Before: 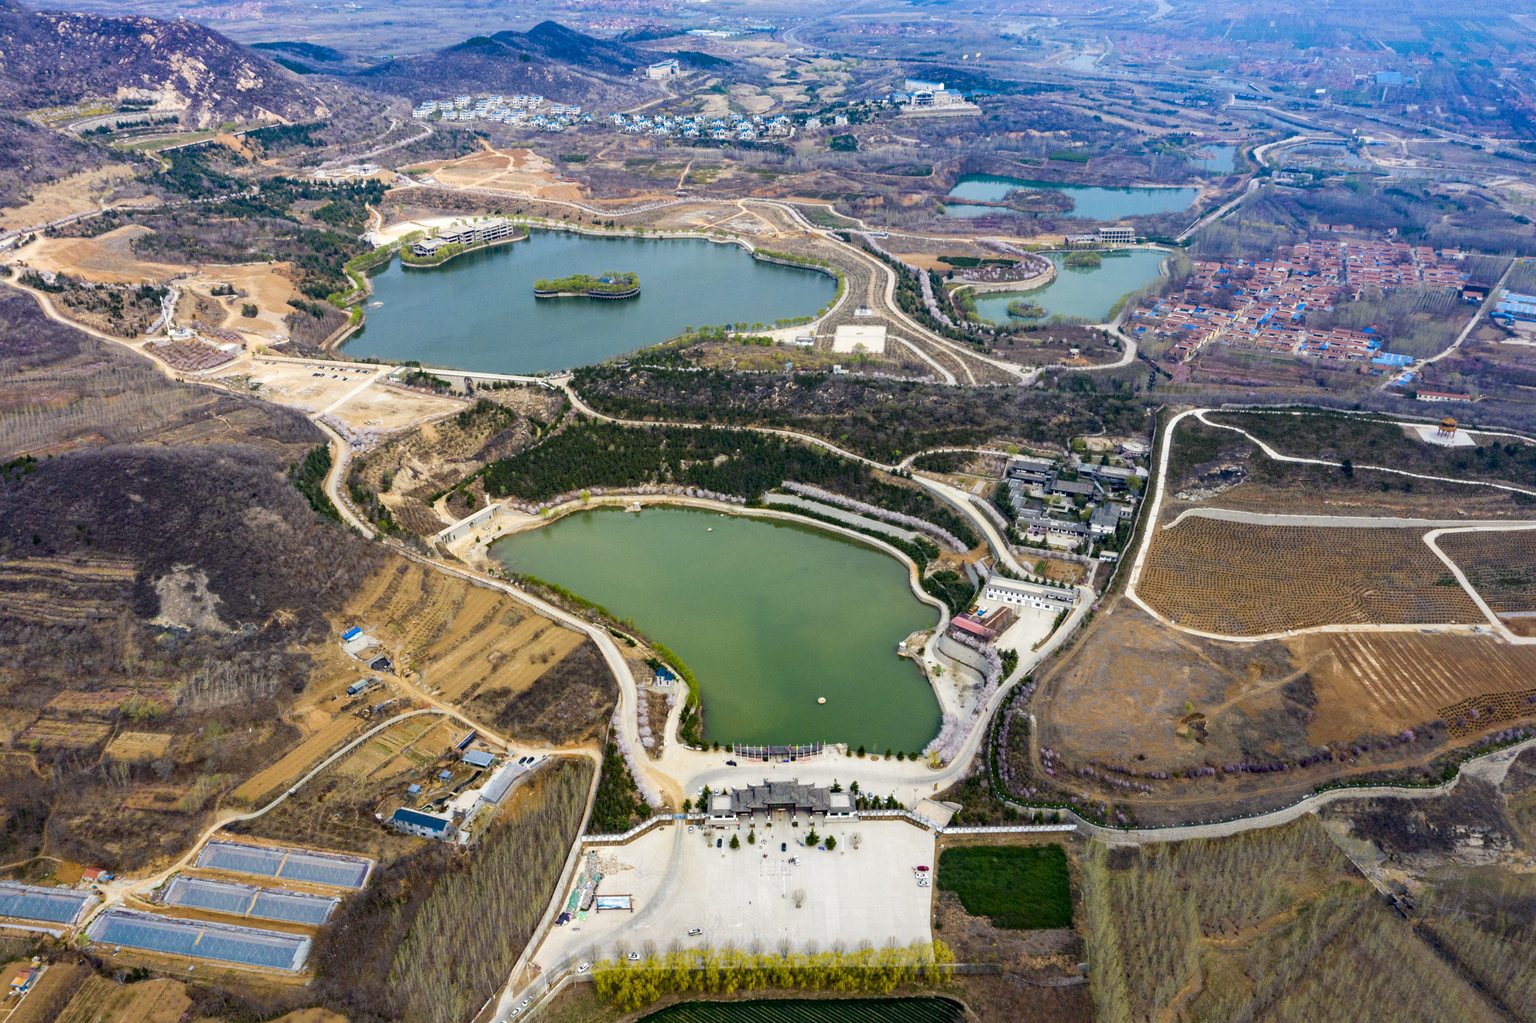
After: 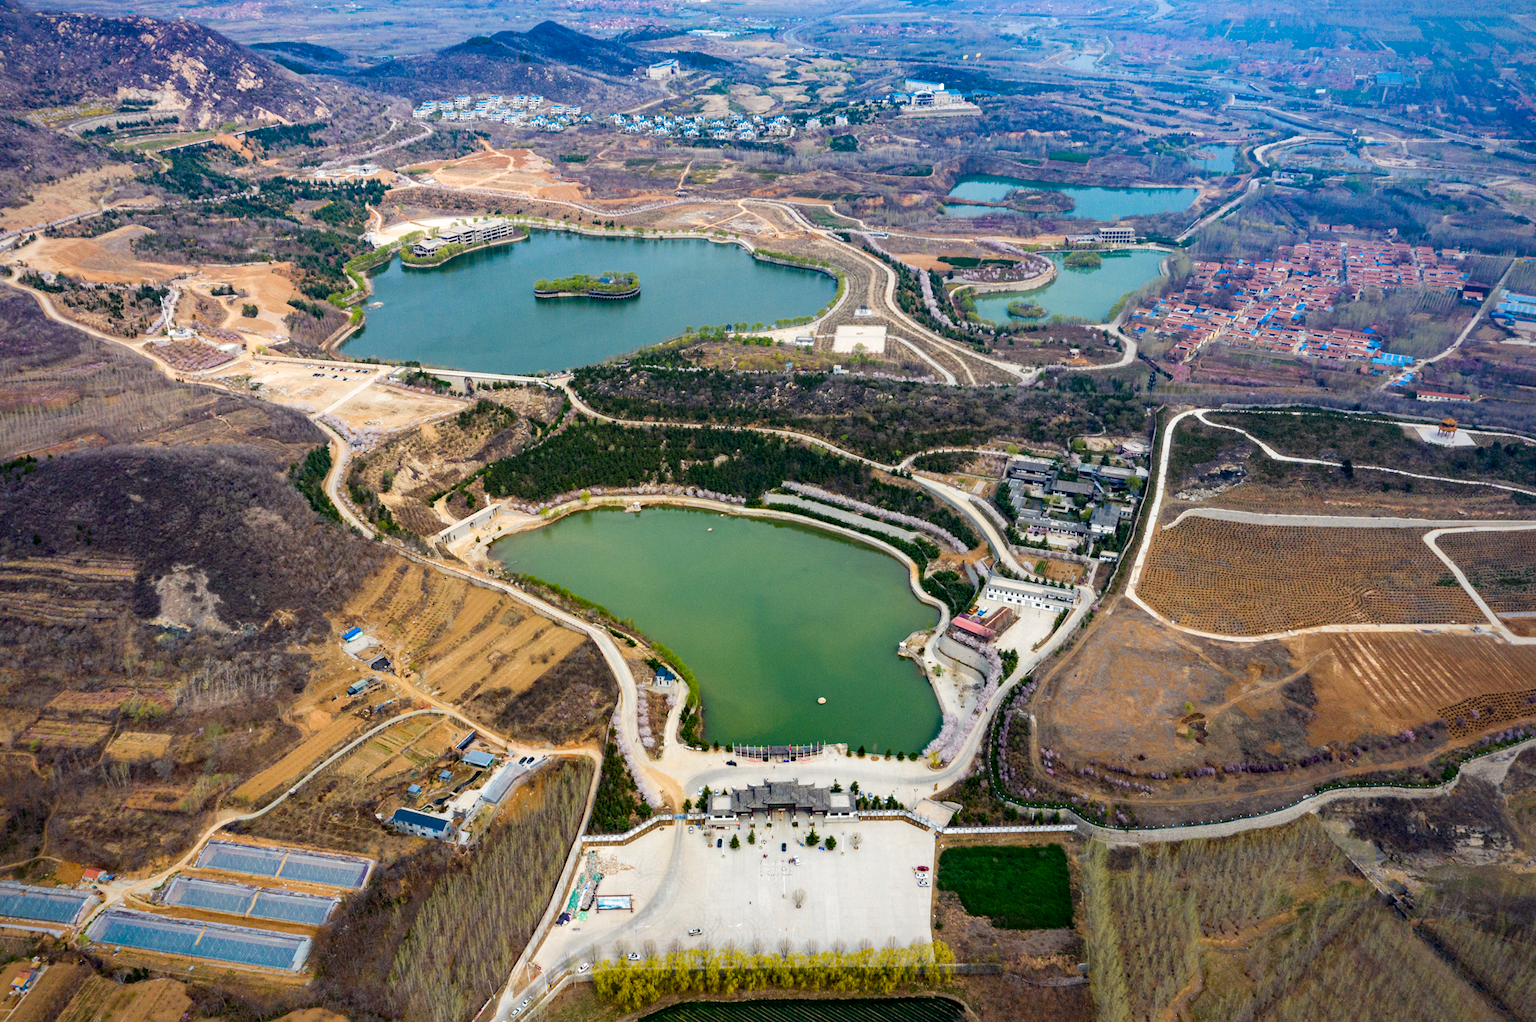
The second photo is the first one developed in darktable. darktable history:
color calibration: illuminant same as pipeline (D50), adaptation XYZ, x 0.347, y 0.359, temperature 5015.17 K
vignetting: fall-off radius 60.42%, saturation 0.001, unbound false
